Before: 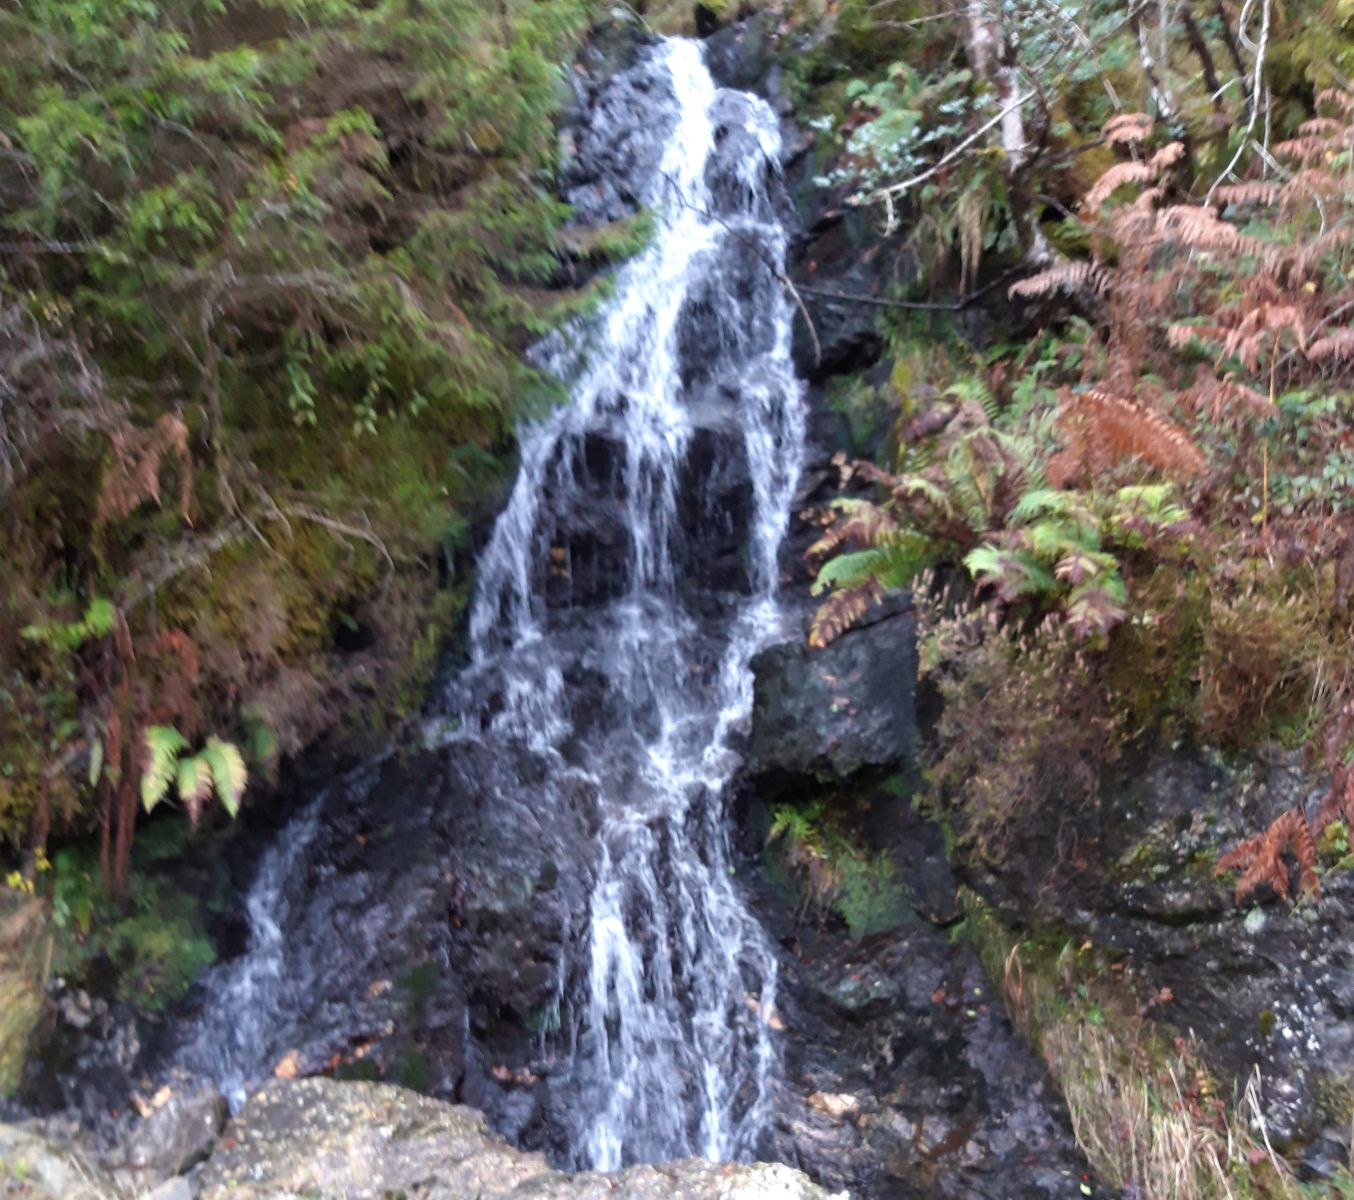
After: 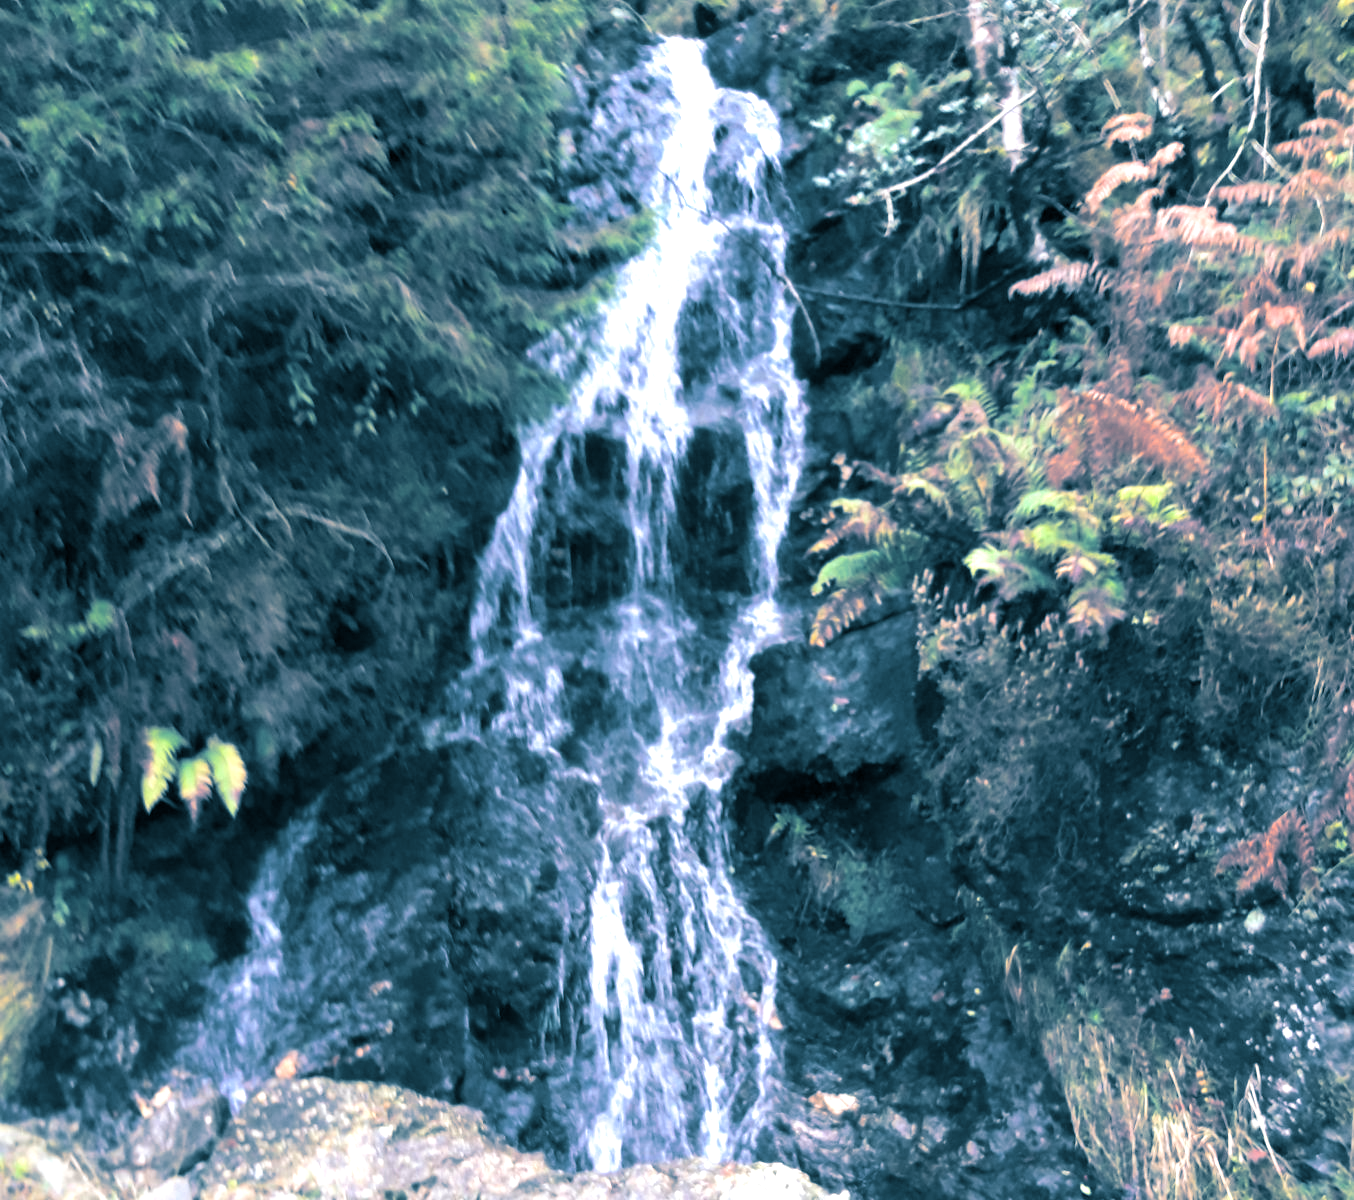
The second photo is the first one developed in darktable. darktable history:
exposure: black level correction 0.001, exposure 0.5 EV, compensate exposure bias true, compensate highlight preservation false
contrast brightness saturation: contrast 0.08, saturation 0.2
split-toning: shadows › hue 212.4°, balance -70
